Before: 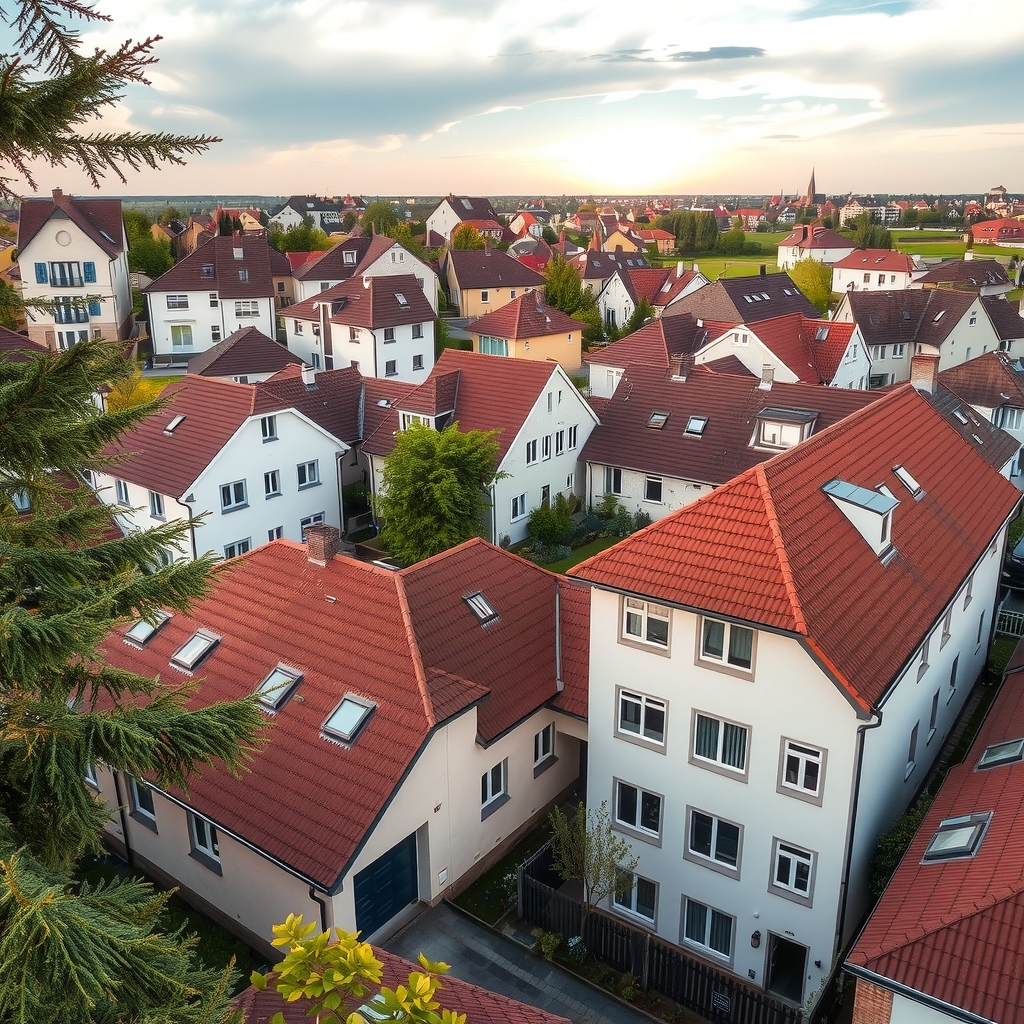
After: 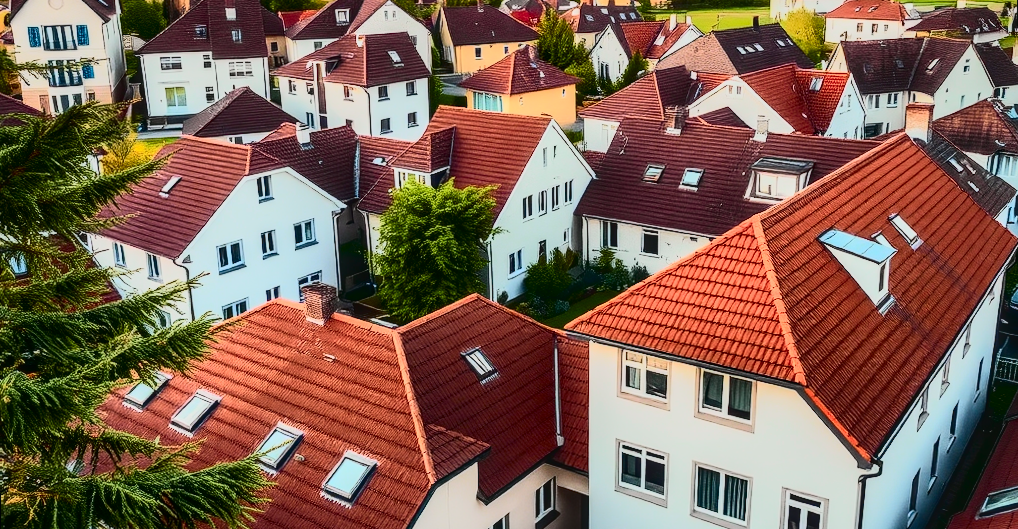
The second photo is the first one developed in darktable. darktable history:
crop and rotate: top 23.043%, bottom 23.437%
exposure: black level correction 0.002, exposure -0.1 EV, compensate highlight preservation false
local contrast: on, module defaults
contrast brightness saturation: contrast 0.4, brightness 0.1, saturation 0.21
rotate and perspective: rotation -1°, crop left 0.011, crop right 0.989, crop top 0.025, crop bottom 0.975
tone curve: curves: ch0 [(0, 0.017) (0.091, 0.046) (0.298, 0.287) (0.439, 0.482) (0.64, 0.729) (0.785, 0.817) (0.995, 0.917)]; ch1 [(0, 0) (0.384, 0.365) (0.463, 0.447) (0.486, 0.474) (0.503, 0.497) (0.526, 0.52) (0.555, 0.564) (0.578, 0.595) (0.638, 0.644) (0.766, 0.773) (1, 1)]; ch2 [(0, 0) (0.374, 0.344) (0.449, 0.434) (0.501, 0.501) (0.528, 0.519) (0.569, 0.589) (0.61, 0.646) (0.666, 0.688) (1, 1)], color space Lab, independent channels, preserve colors none
